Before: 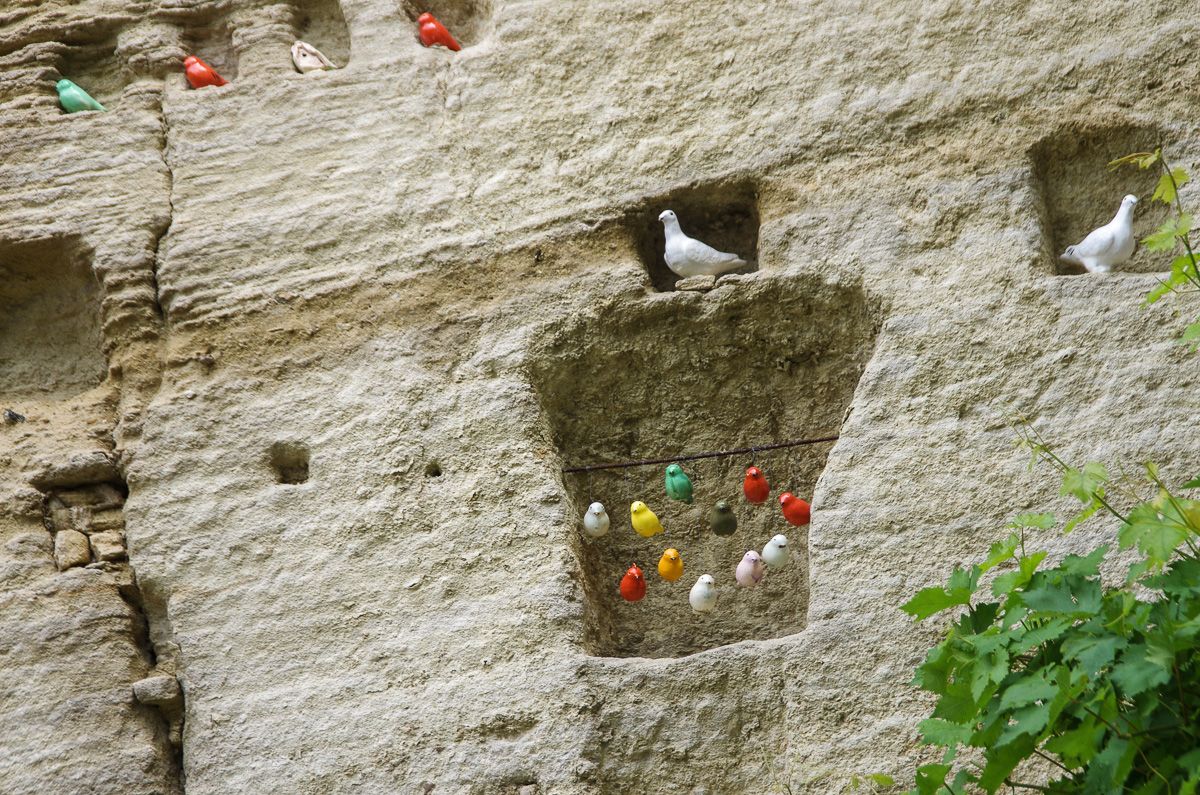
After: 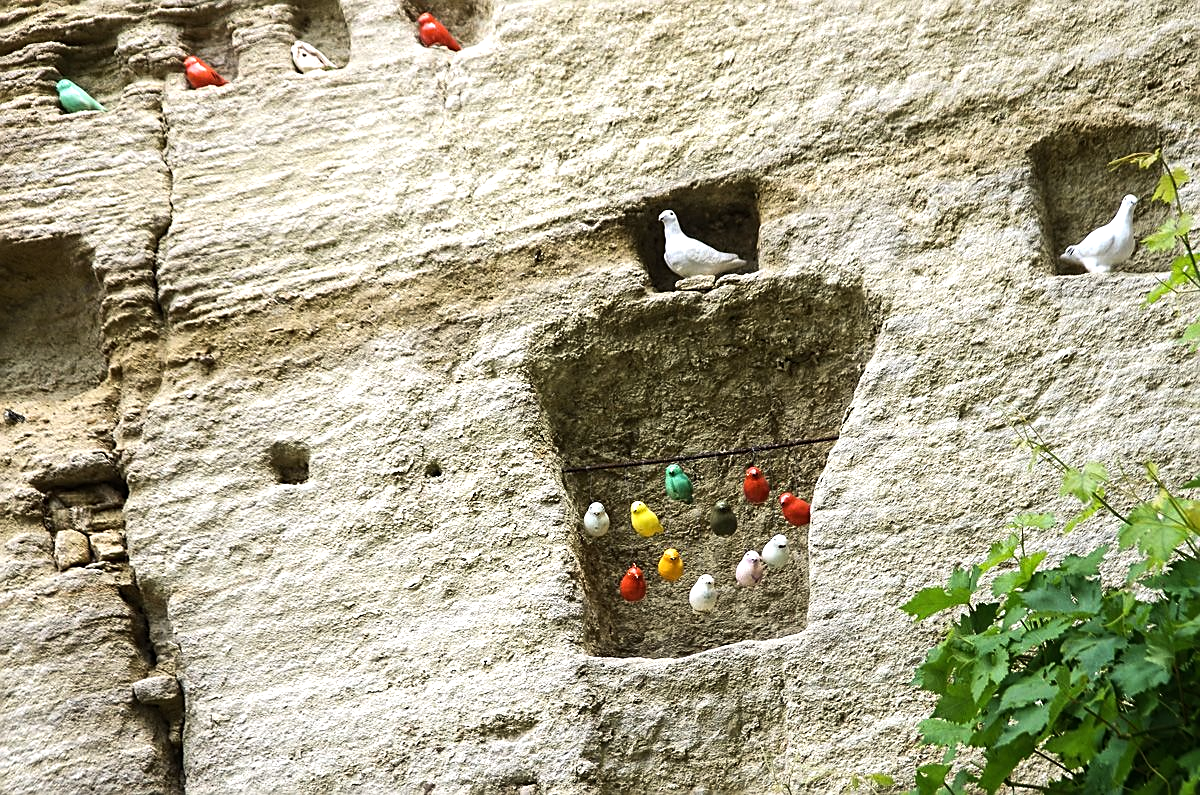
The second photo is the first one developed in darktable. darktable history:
tone equalizer: -8 EV -0.717 EV, -7 EV -0.67 EV, -6 EV -0.566 EV, -5 EV -0.366 EV, -3 EV 0.376 EV, -2 EV 0.6 EV, -1 EV 0.697 EV, +0 EV 0.773 EV, edges refinement/feathering 500, mask exposure compensation -1.57 EV, preserve details no
sharpen: on, module defaults
